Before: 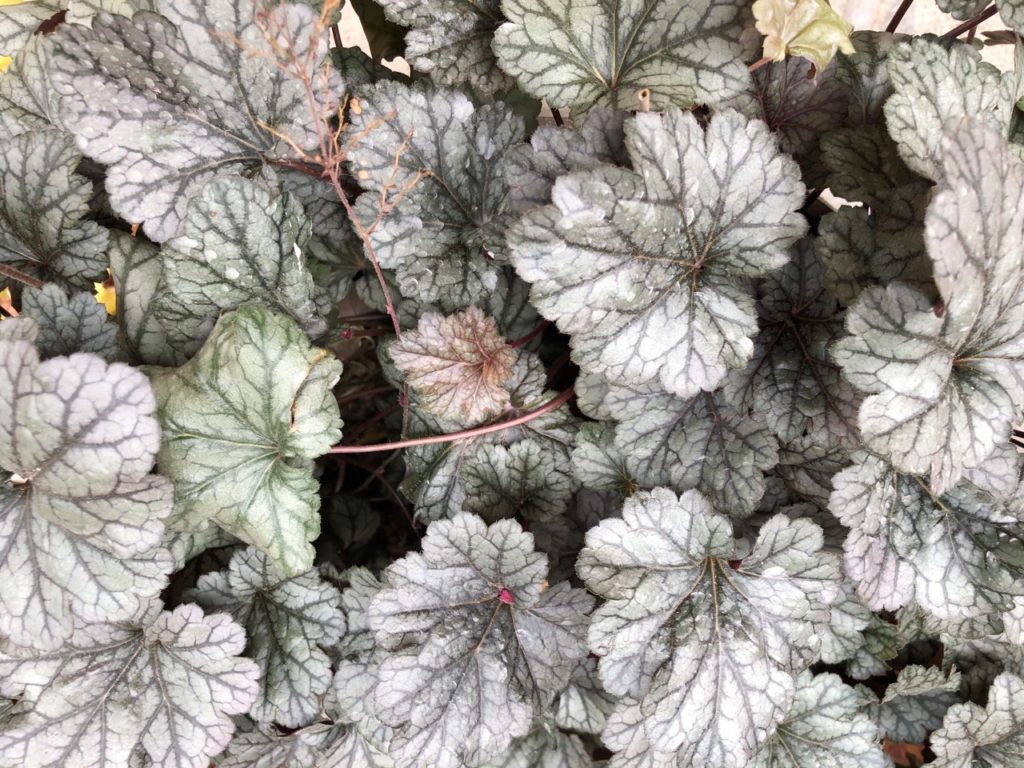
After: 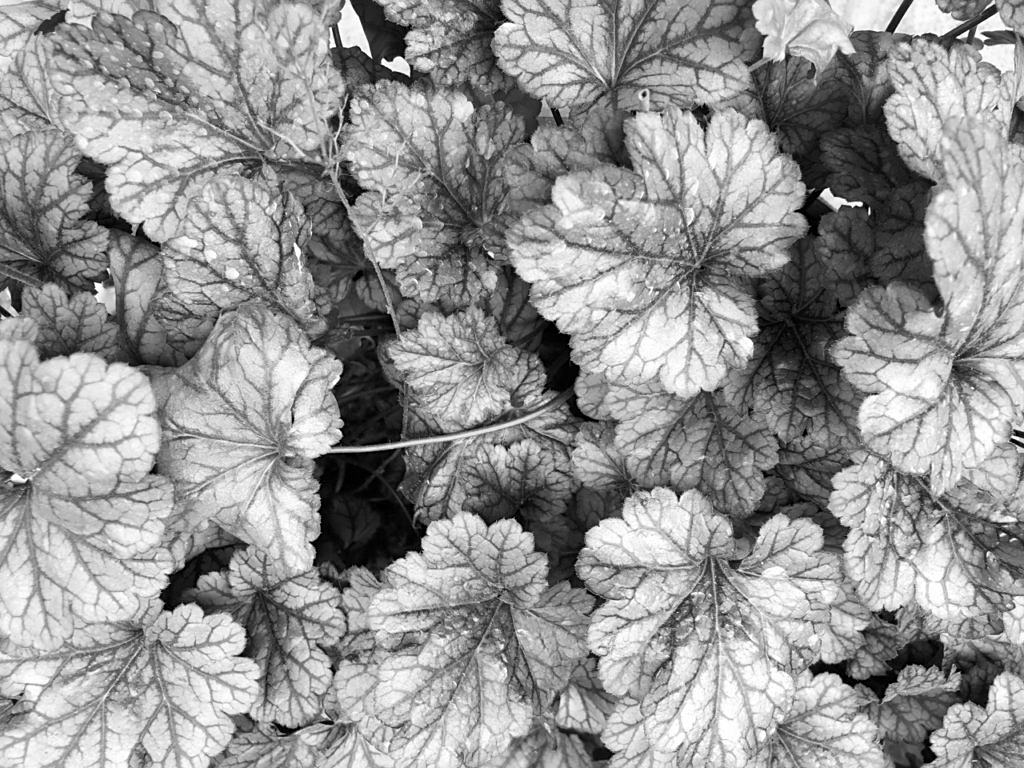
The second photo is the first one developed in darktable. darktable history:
monochrome: on, module defaults
contrast brightness saturation: saturation -0.05
sharpen: radius 1.864, amount 0.398, threshold 1.271
color correction: highlights a* -7.23, highlights b* -0.161, shadows a* 20.08, shadows b* 11.73
